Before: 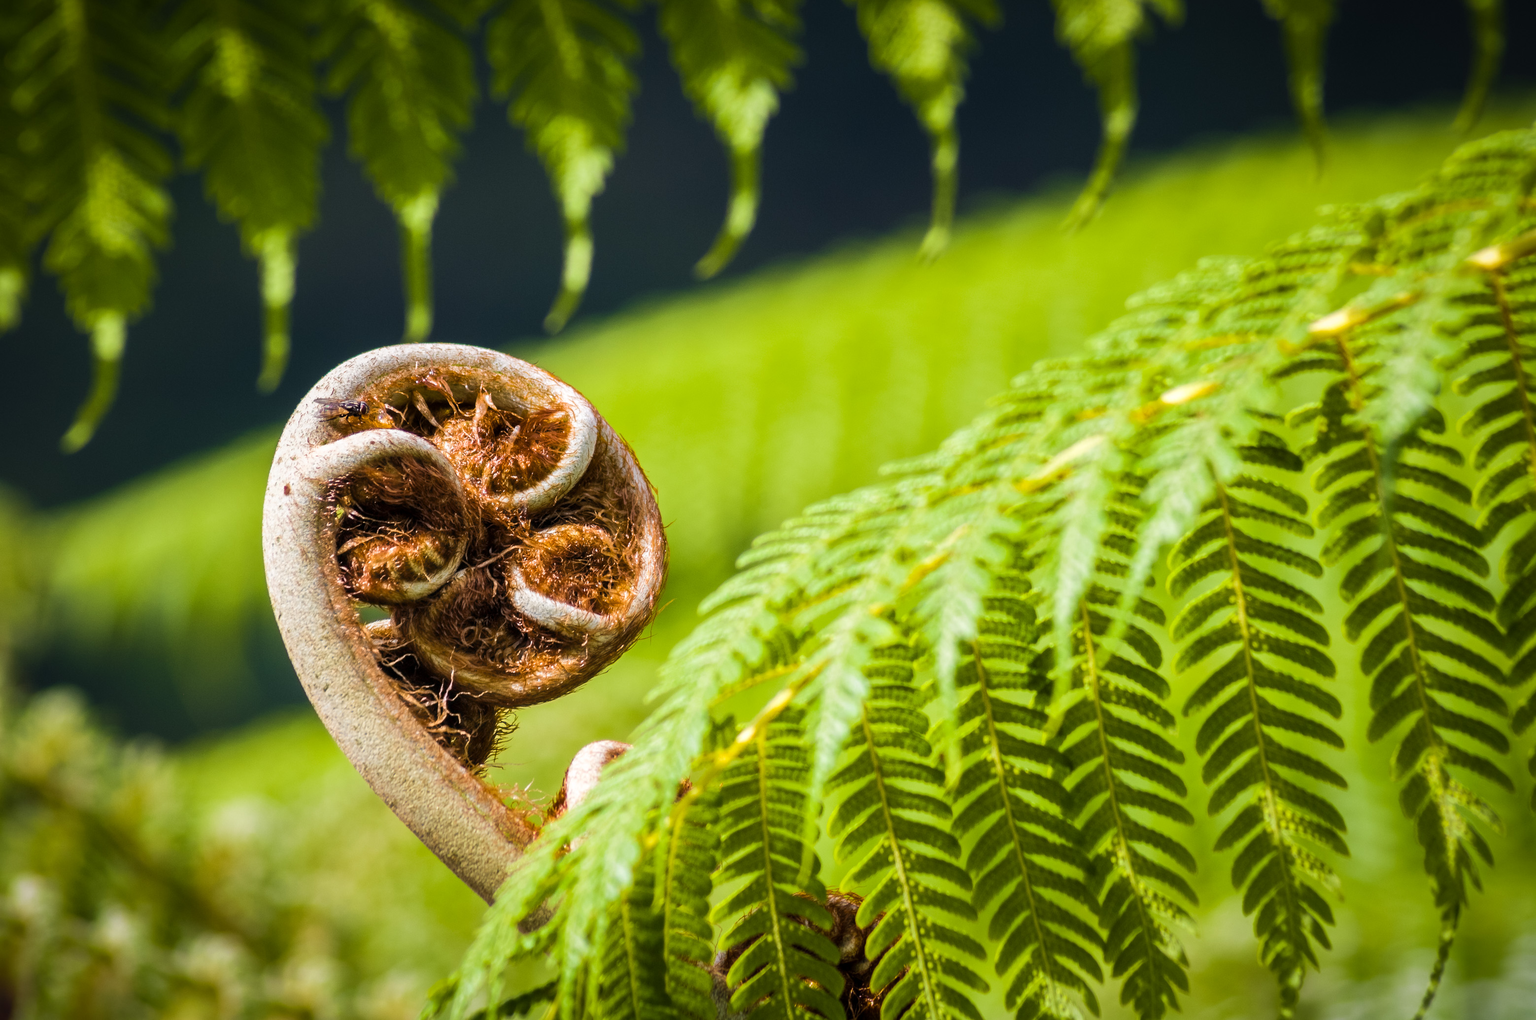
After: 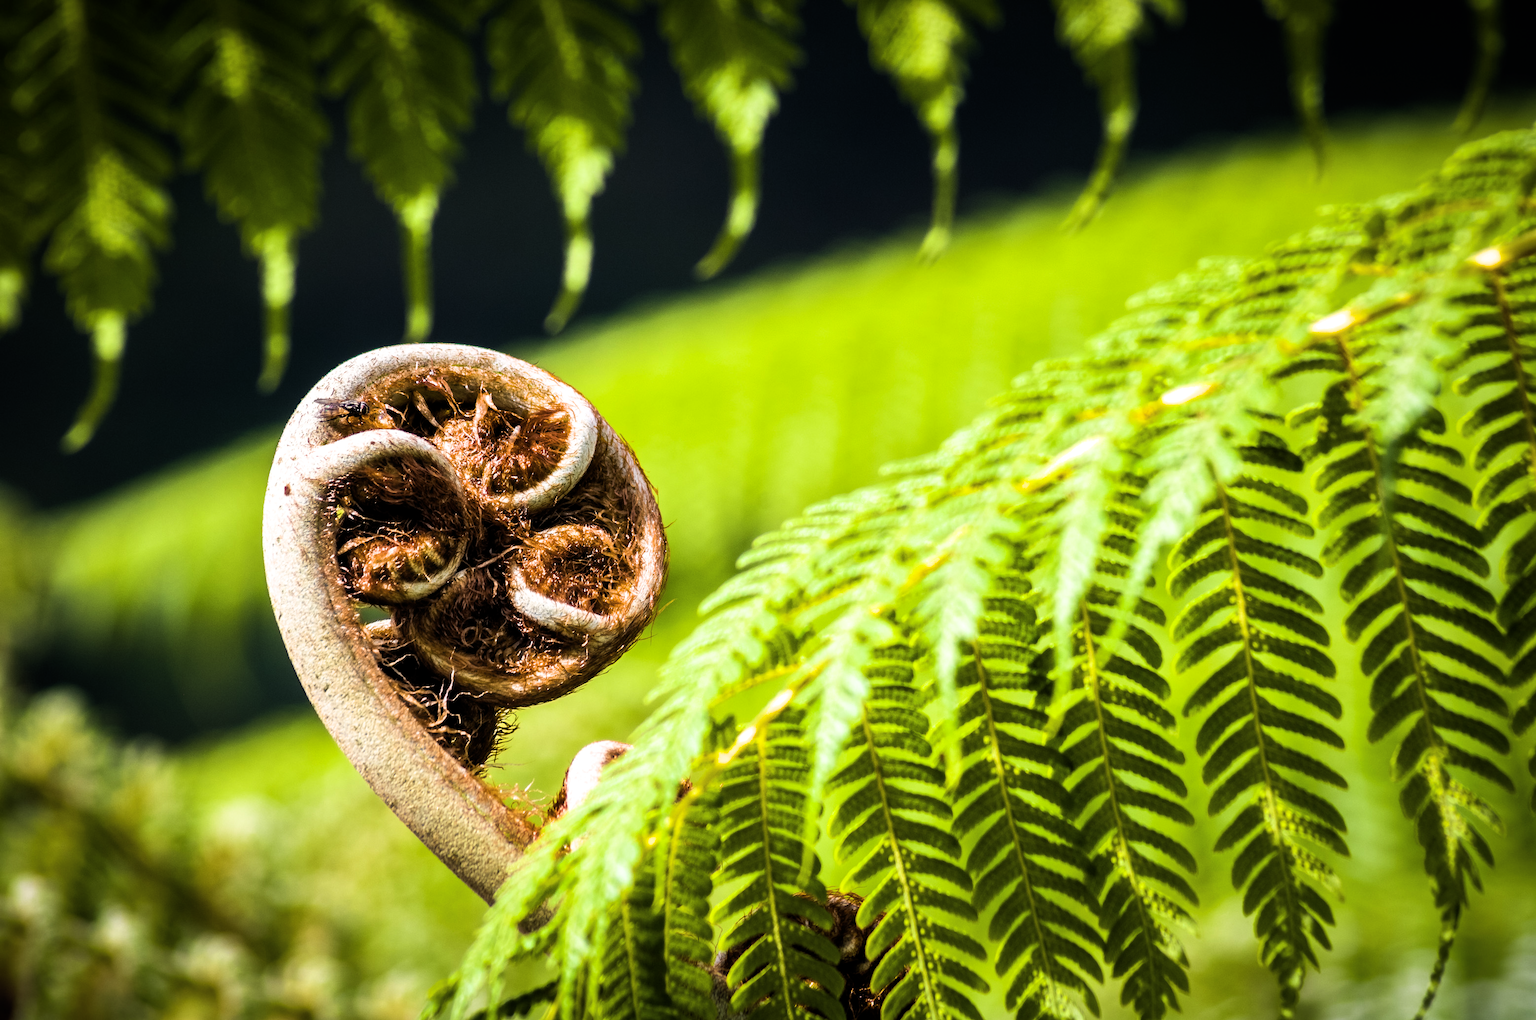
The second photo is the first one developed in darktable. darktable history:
filmic rgb: black relative exposure -12.83 EV, white relative exposure 2.81 EV, target black luminance 0%, hardness 8.54, latitude 70.2%, contrast 1.133, shadows ↔ highlights balance -0.949%
color balance rgb: power › hue 207.55°, perceptual saturation grading › global saturation 0.525%, perceptual brilliance grading › global brilliance 14.243%, perceptual brilliance grading › shadows -34.989%
